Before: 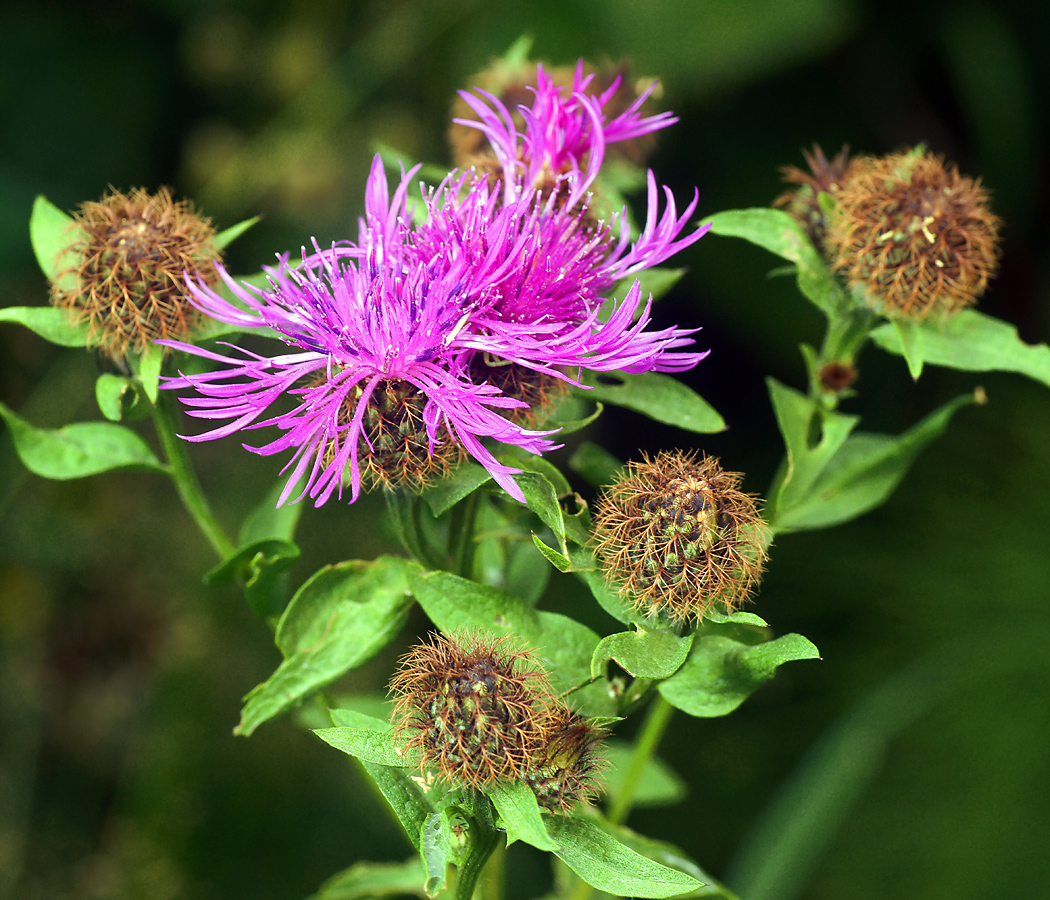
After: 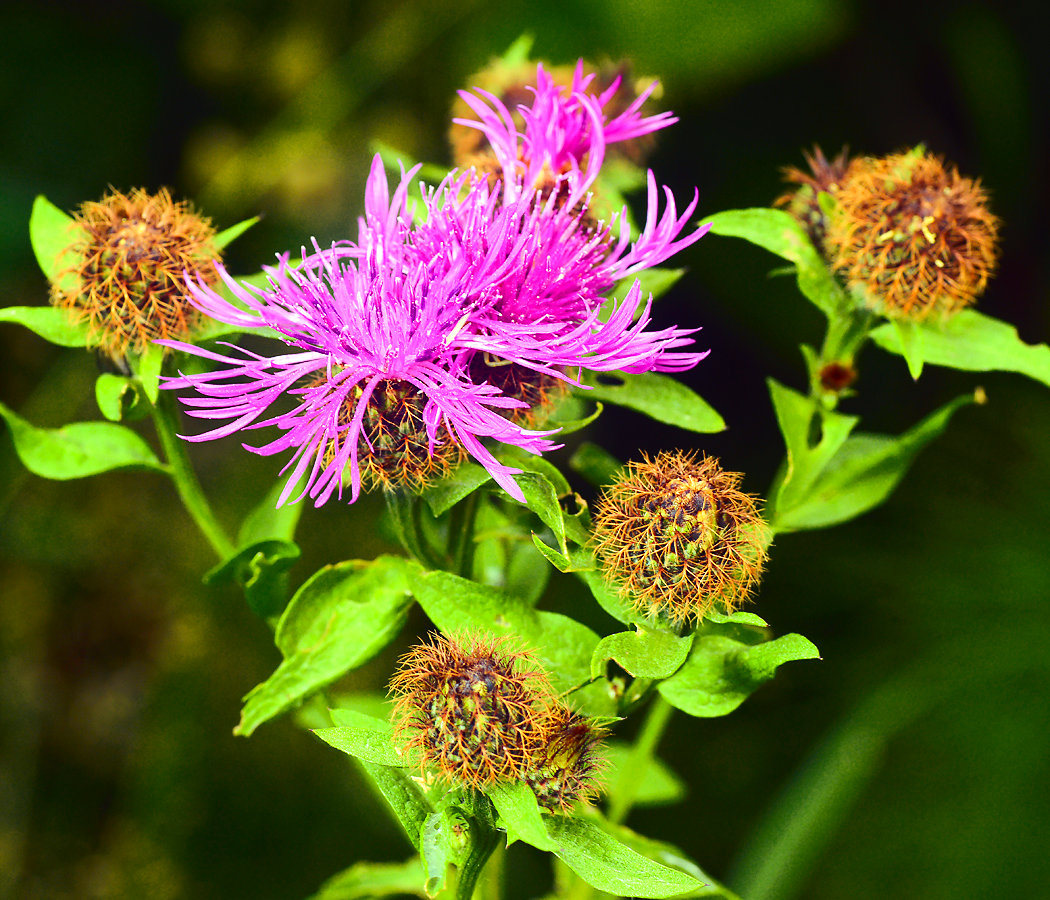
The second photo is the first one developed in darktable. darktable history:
tone curve: curves: ch0 [(0, 0.023) (0.103, 0.087) (0.295, 0.297) (0.445, 0.531) (0.553, 0.665) (0.735, 0.843) (0.994, 1)]; ch1 [(0, 0) (0.414, 0.395) (0.447, 0.447) (0.485, 0.495) (0.512, 0.523) (0.542, 0.581) (0.581, 0.632) (0.646, 0.715) (1, 1)]; ch2 [(0, 0) (0.369, 0.388) (0.449, 0.431) (0.478, 0.471) (0.516, 0.517) (0.579, 0.624) (0.674, 0.775) (1, 1)], color space Lab, independent channels, preserve colors none
